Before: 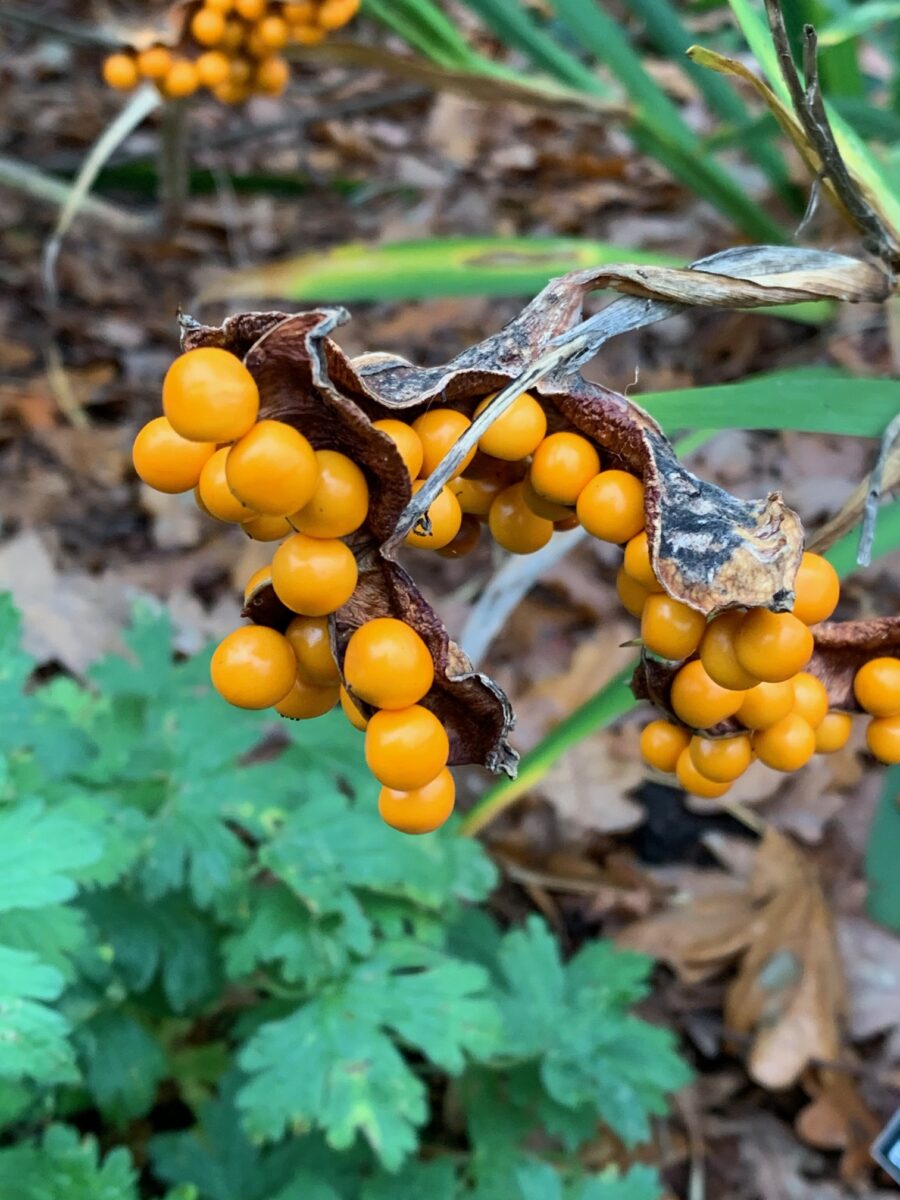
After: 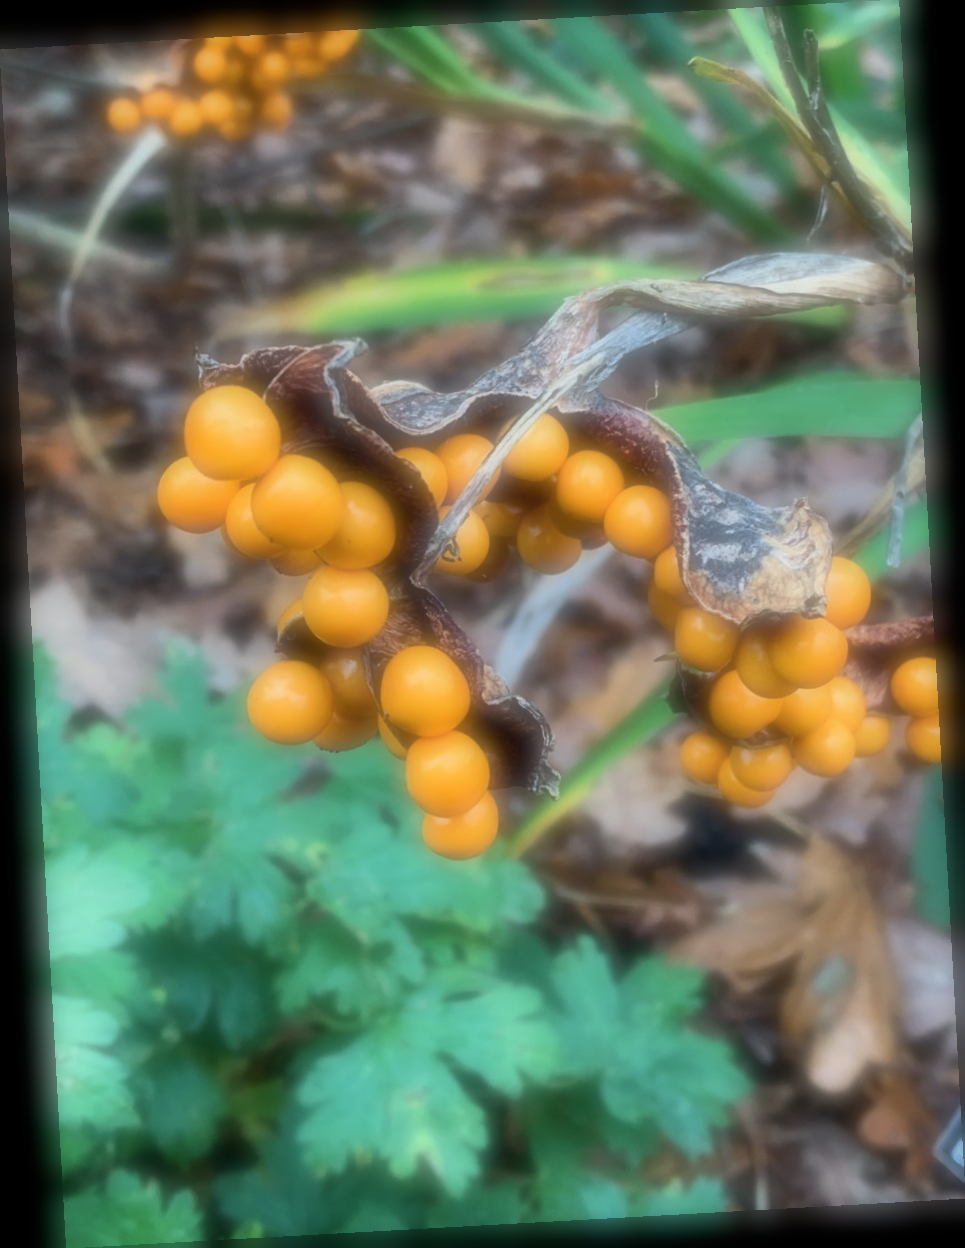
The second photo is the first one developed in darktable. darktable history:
contrast brightness saturation: saturation -0.05
soften: on, module defaults
rotate and perspective: rotation -3.18°, automatic cropping off
